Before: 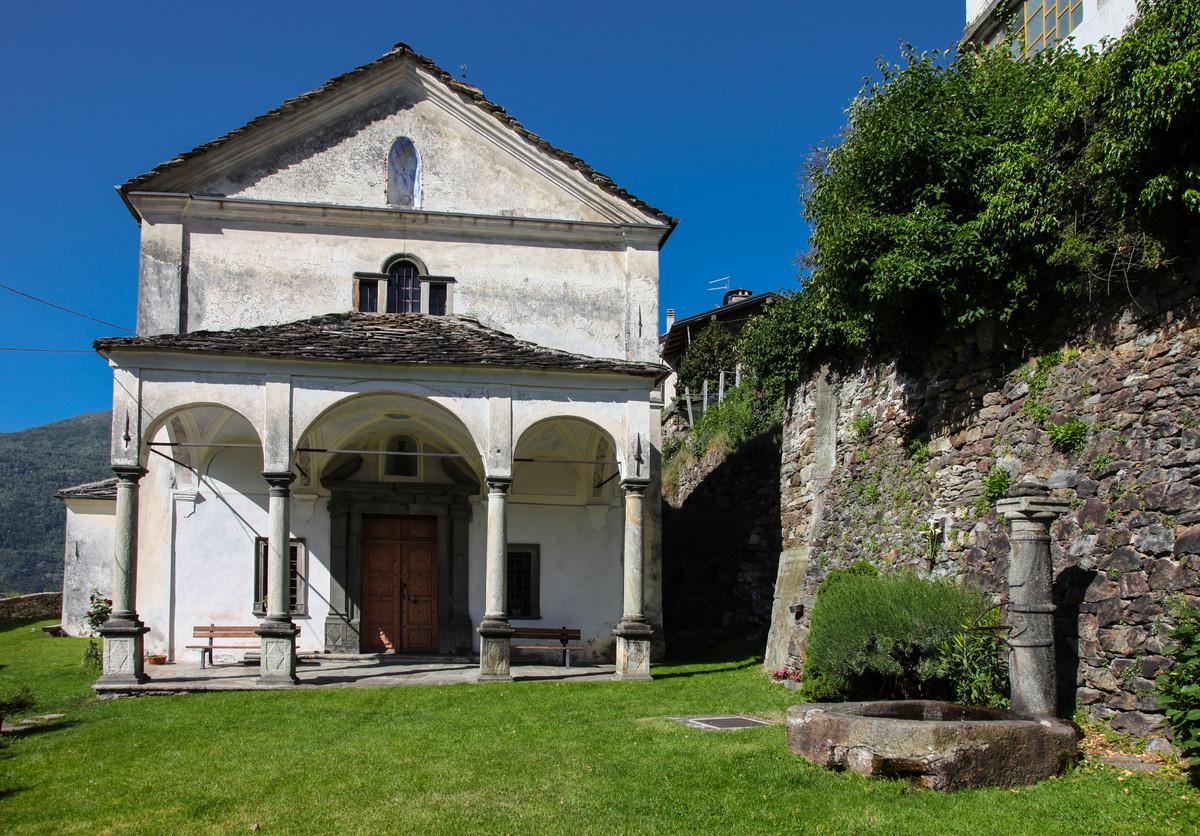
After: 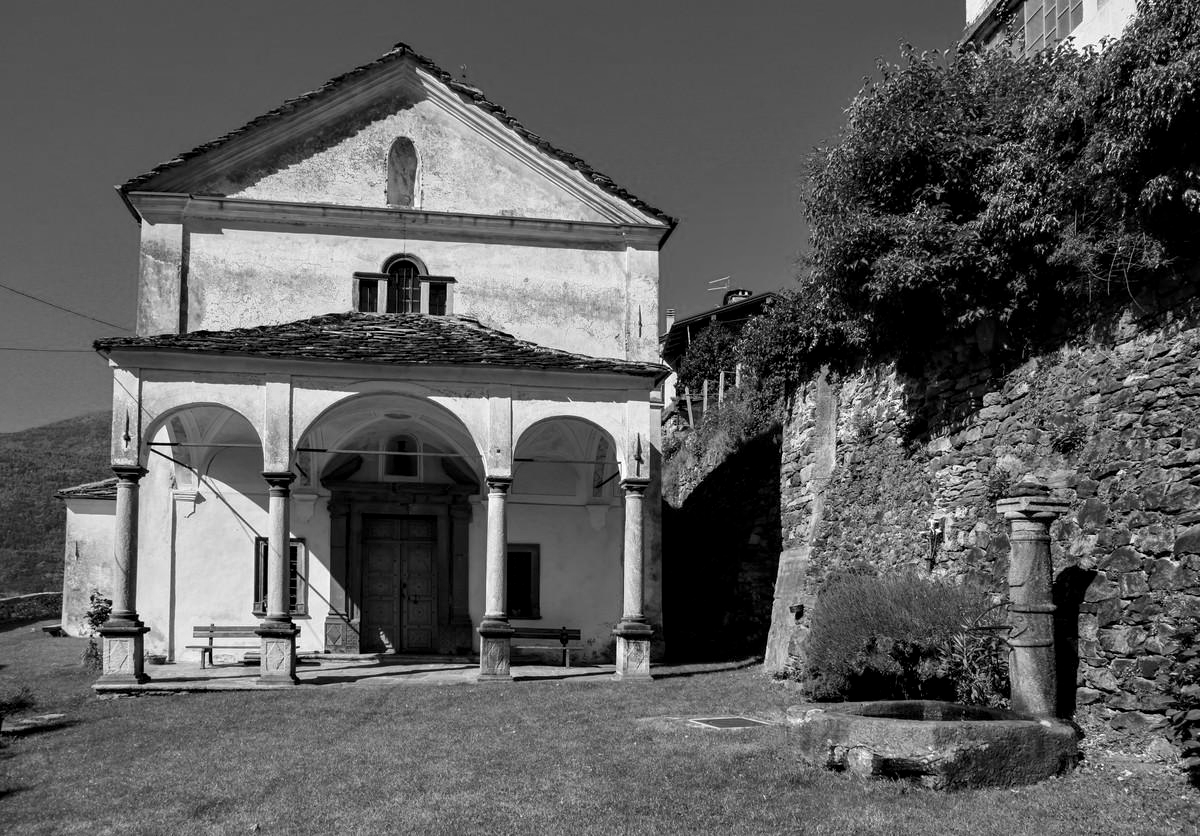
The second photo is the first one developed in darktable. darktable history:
vignetting: fall-off start 116.67%, fall-off radius 59.26%, brightness -0.31, saturation -0.056
contrast equalizer: octaves 7, y [[0.6 ×6], [0.55 ×6], [0 ×6], [0 ×6], [0 ×6]], mix 0.35
monochrome: a -92.57, b 58.91
